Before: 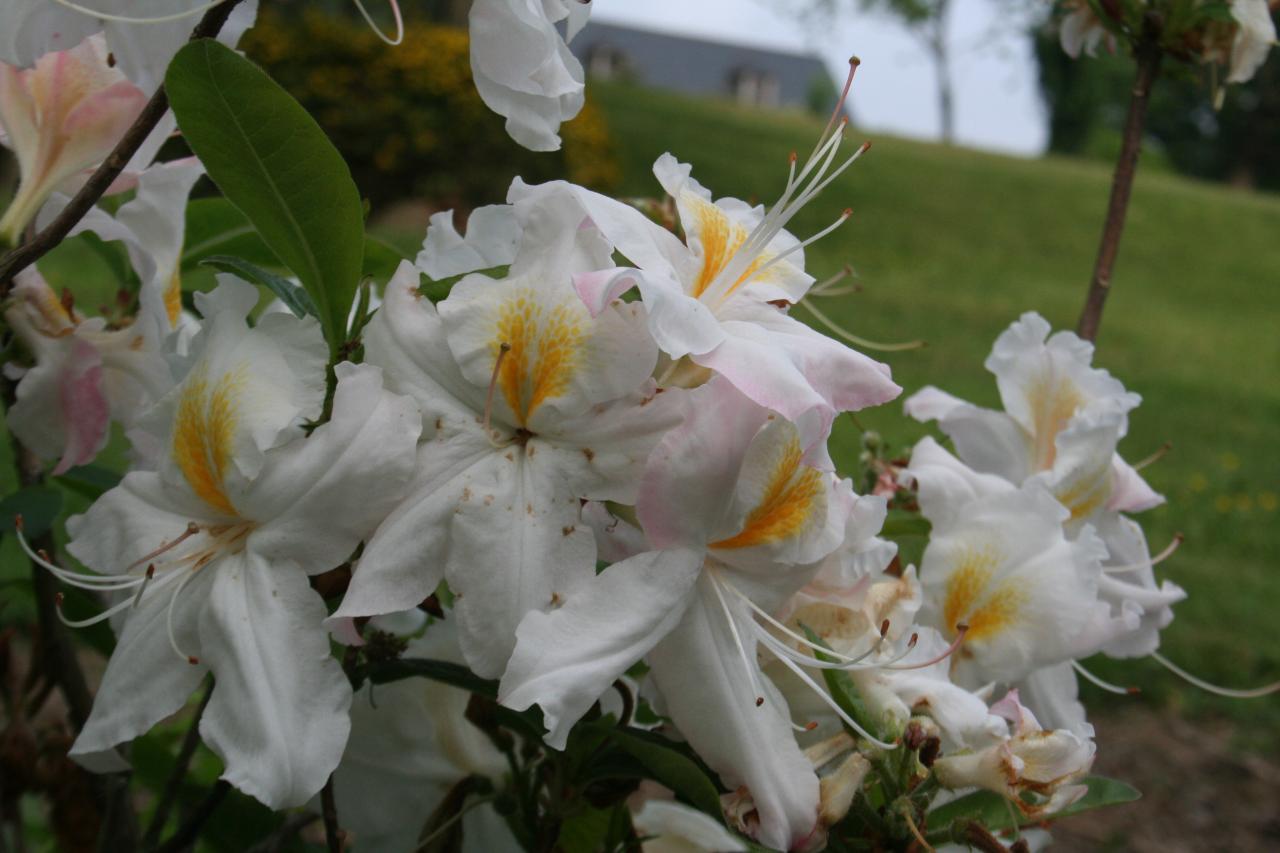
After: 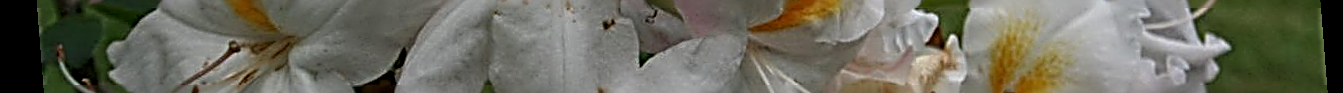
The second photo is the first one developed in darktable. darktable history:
sharpen: radius 3.158, amount 1.731
local contrast: detail 130%
crop and rotate: top 59.084%, bottom 30.916%
rotate and perspective: rotation -4.2°, shear 0.006, automatic cropping off
